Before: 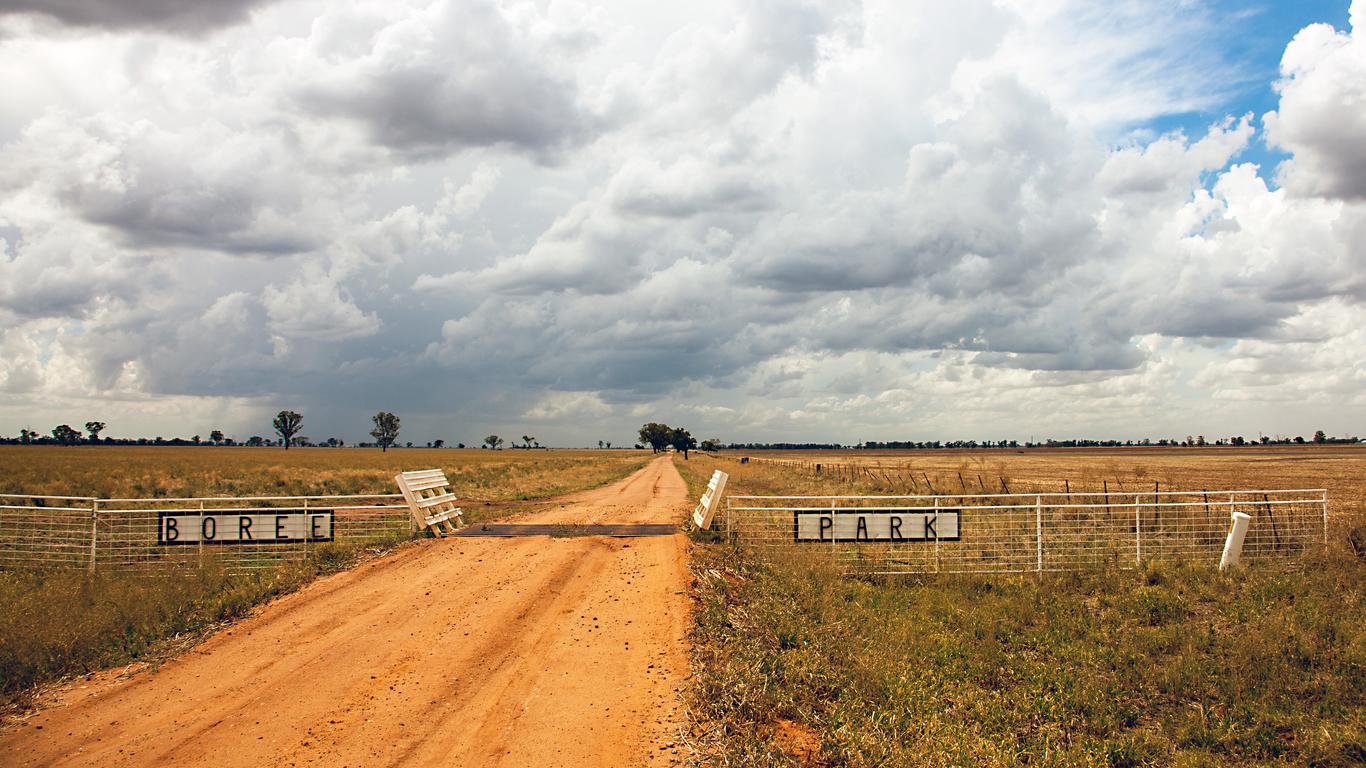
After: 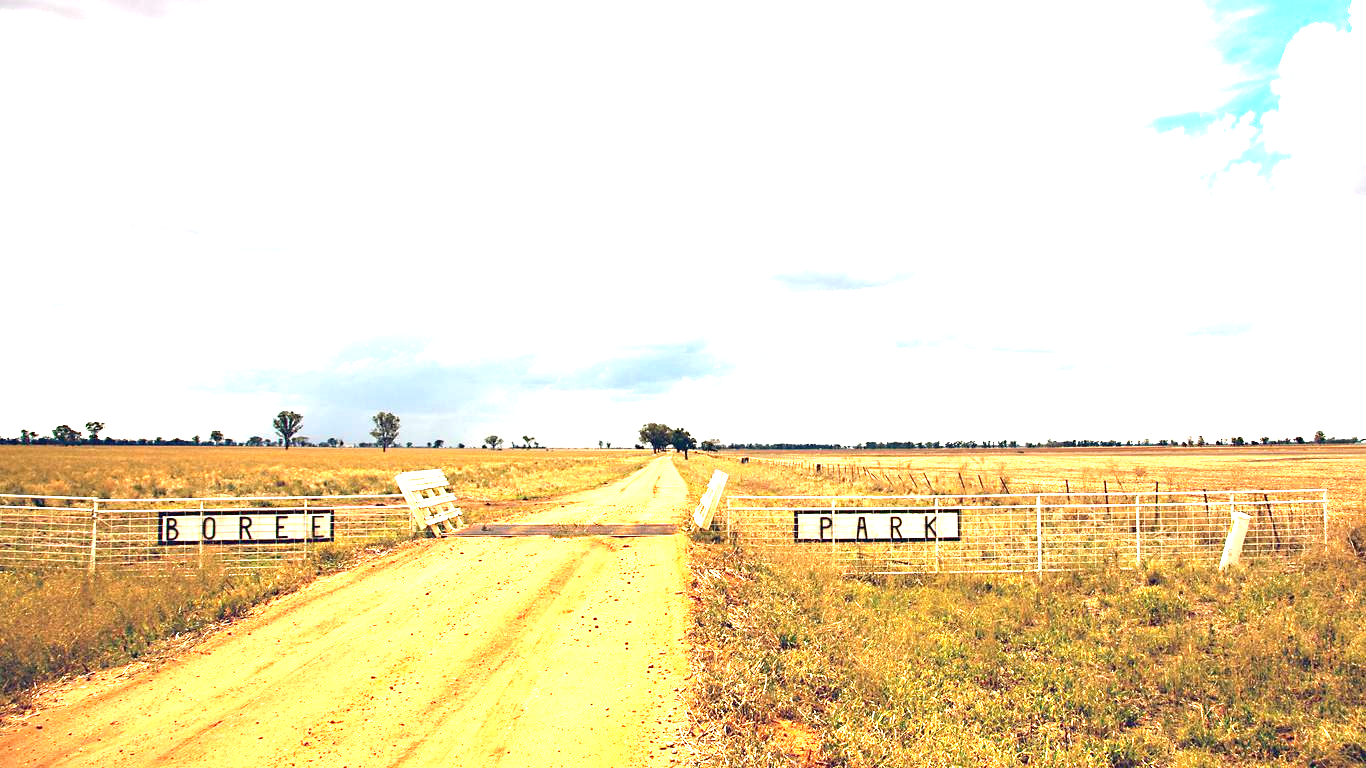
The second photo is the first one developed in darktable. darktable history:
exposure: black level correction 0, exposure 1.967 EV, compensate highlight preservation false
